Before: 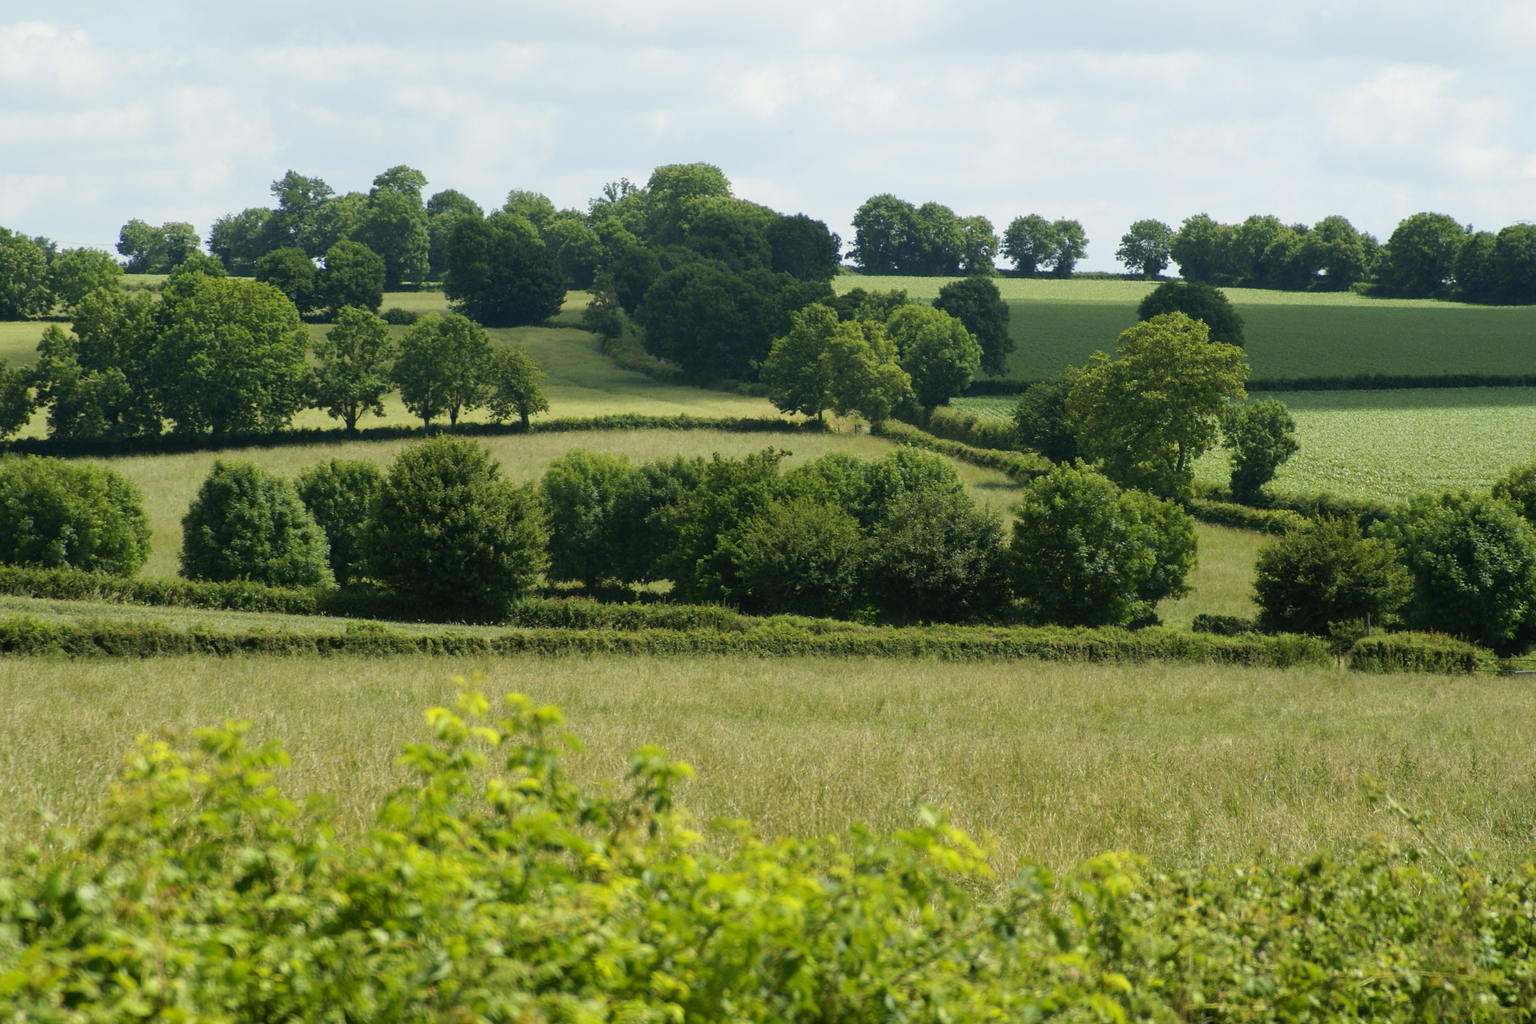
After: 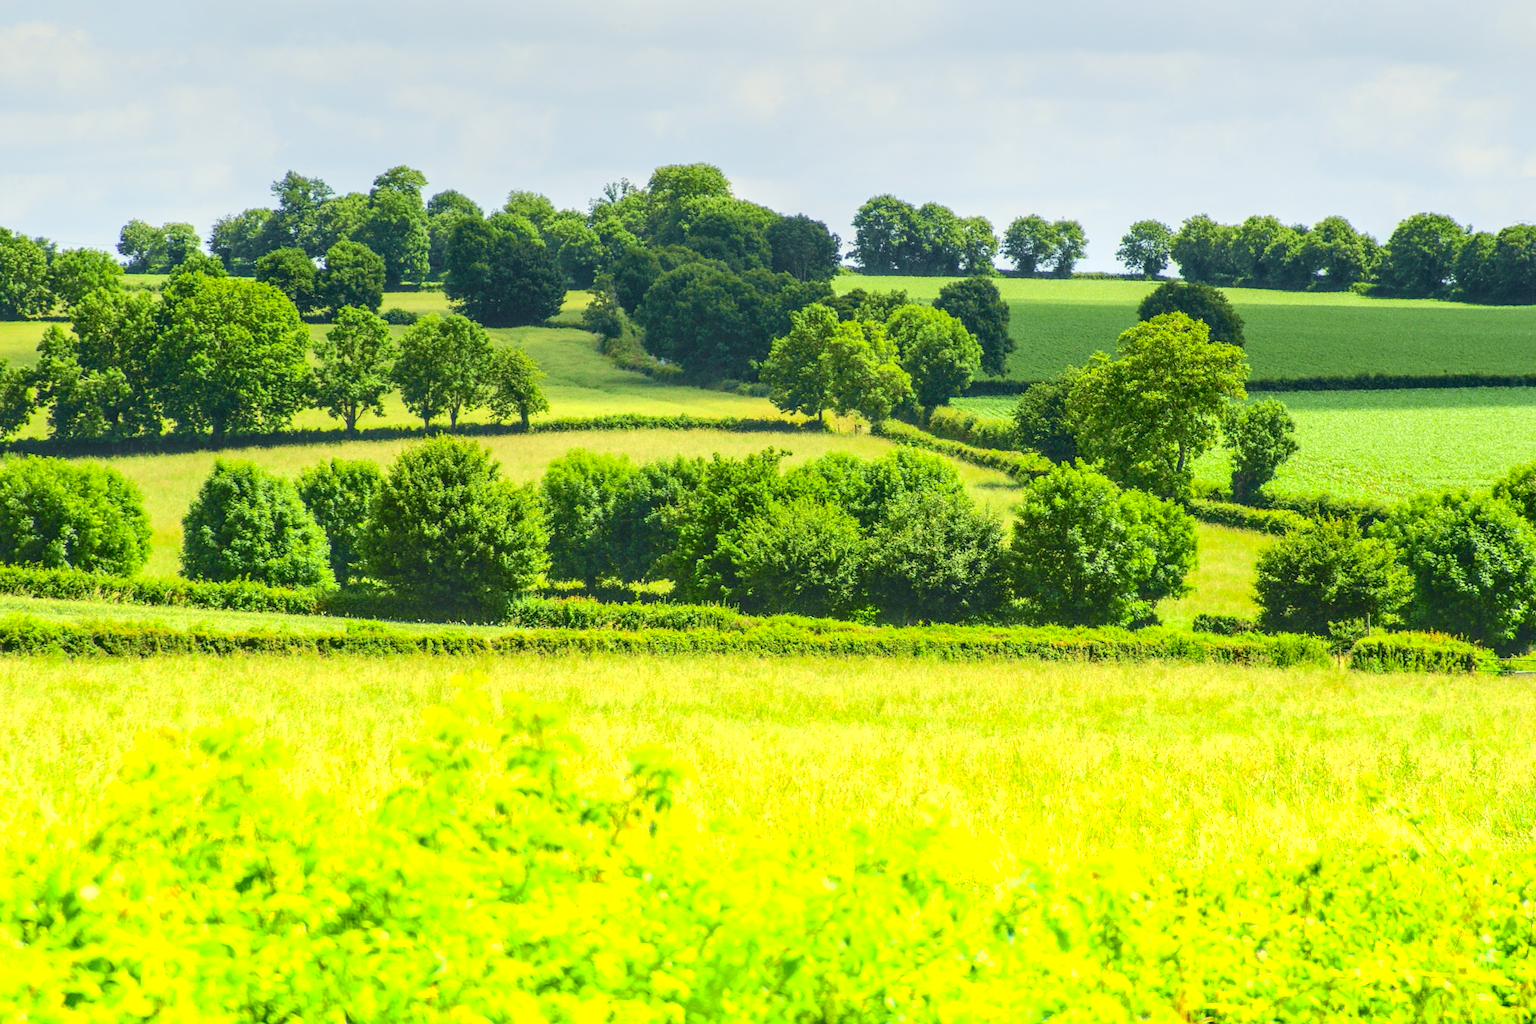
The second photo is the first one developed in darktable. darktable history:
color balance rgb: perceptual saturation grading › global saturation 20%, global vibrance 20%
tone equalizer: on, module defaults
local contrast: highlights 0%, shadows 0%, detail 133%
graduated density: density -3.9 EV
white balance: emerald 1
tone curve: curves: ch0 [(0, 0.03) (0.113, 0.087) (0.207, 0.184) (0.515, 0.612) (0.712, 0.793) (1, 0.946)]; ch1 [(0, 0) (0.172, 0.123) (0.317, 0.279) (0.414, 0.382) (0.476, 0.479) (0.505, 0.498) (0.534, 0.534) (0.621, 0.65) (0.709, 0.764) (1, 1)]; ch2 [(0, 0) (0.411, 0.424) (0.505, 0.505) (0.521, 0.524) (0.537, 0.57) (0.65, 0.699) (1, 1)], color space Lab, independent channels, preserve colors none
